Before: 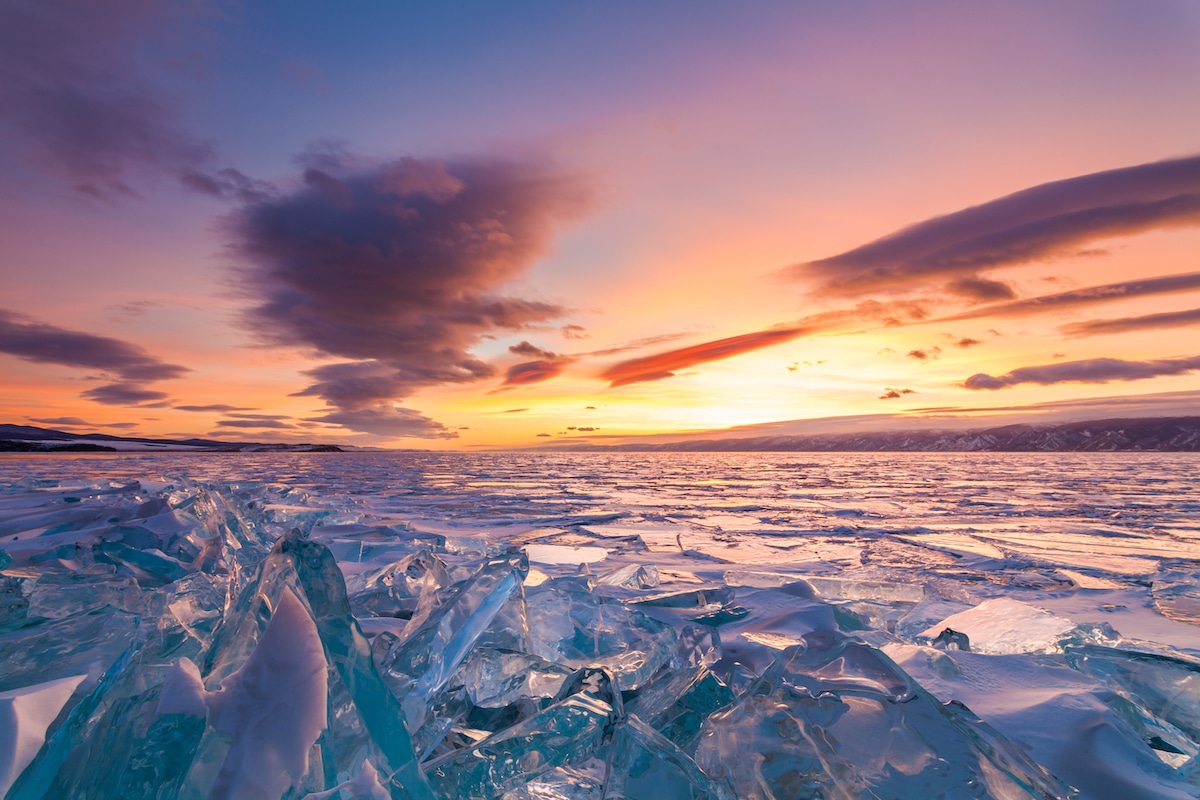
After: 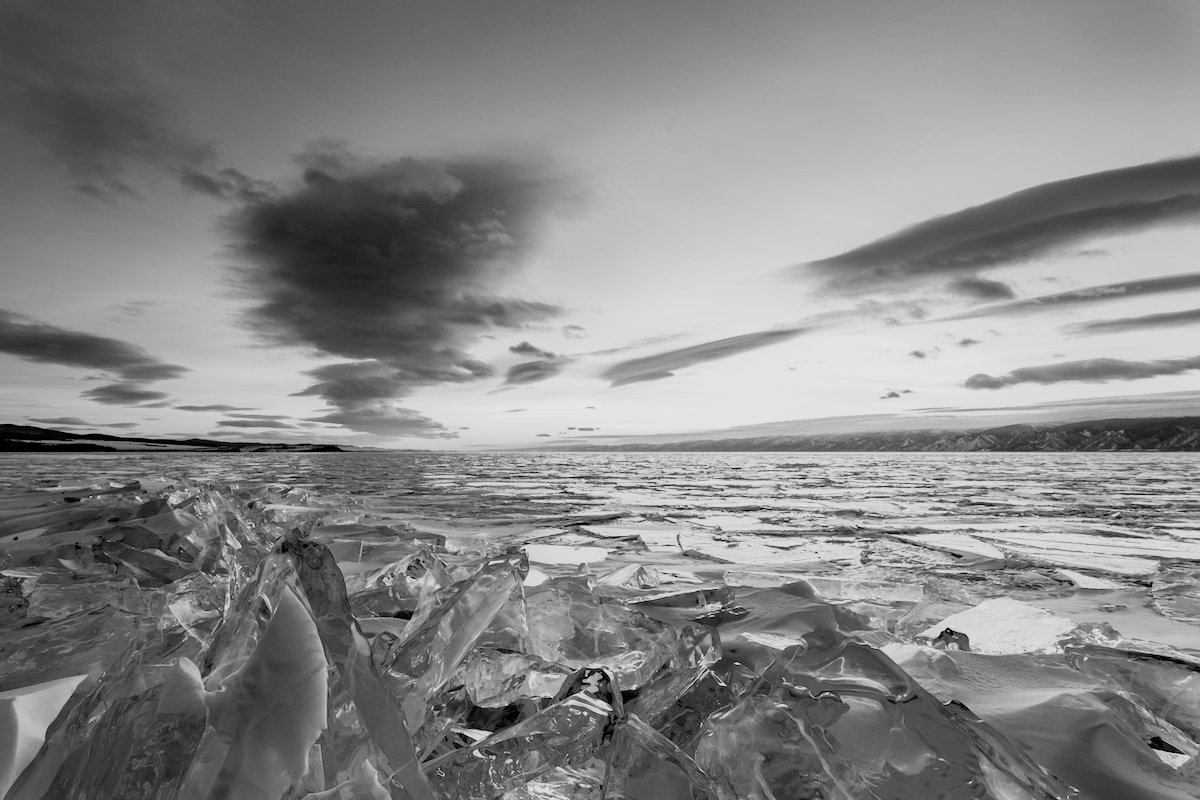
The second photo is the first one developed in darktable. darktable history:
base curve: curves: ch0 [(0, 0) (0.088, 0.125) (0.176, 0.251) (0.354, 0.501) (0.613, 0.749) (1, 0.877)], preserve colors none
exposure: black level correction 0.025, exposure 0.182 EV, compensate highlight preservation false
monochrome: a -71.75, b 75.82
